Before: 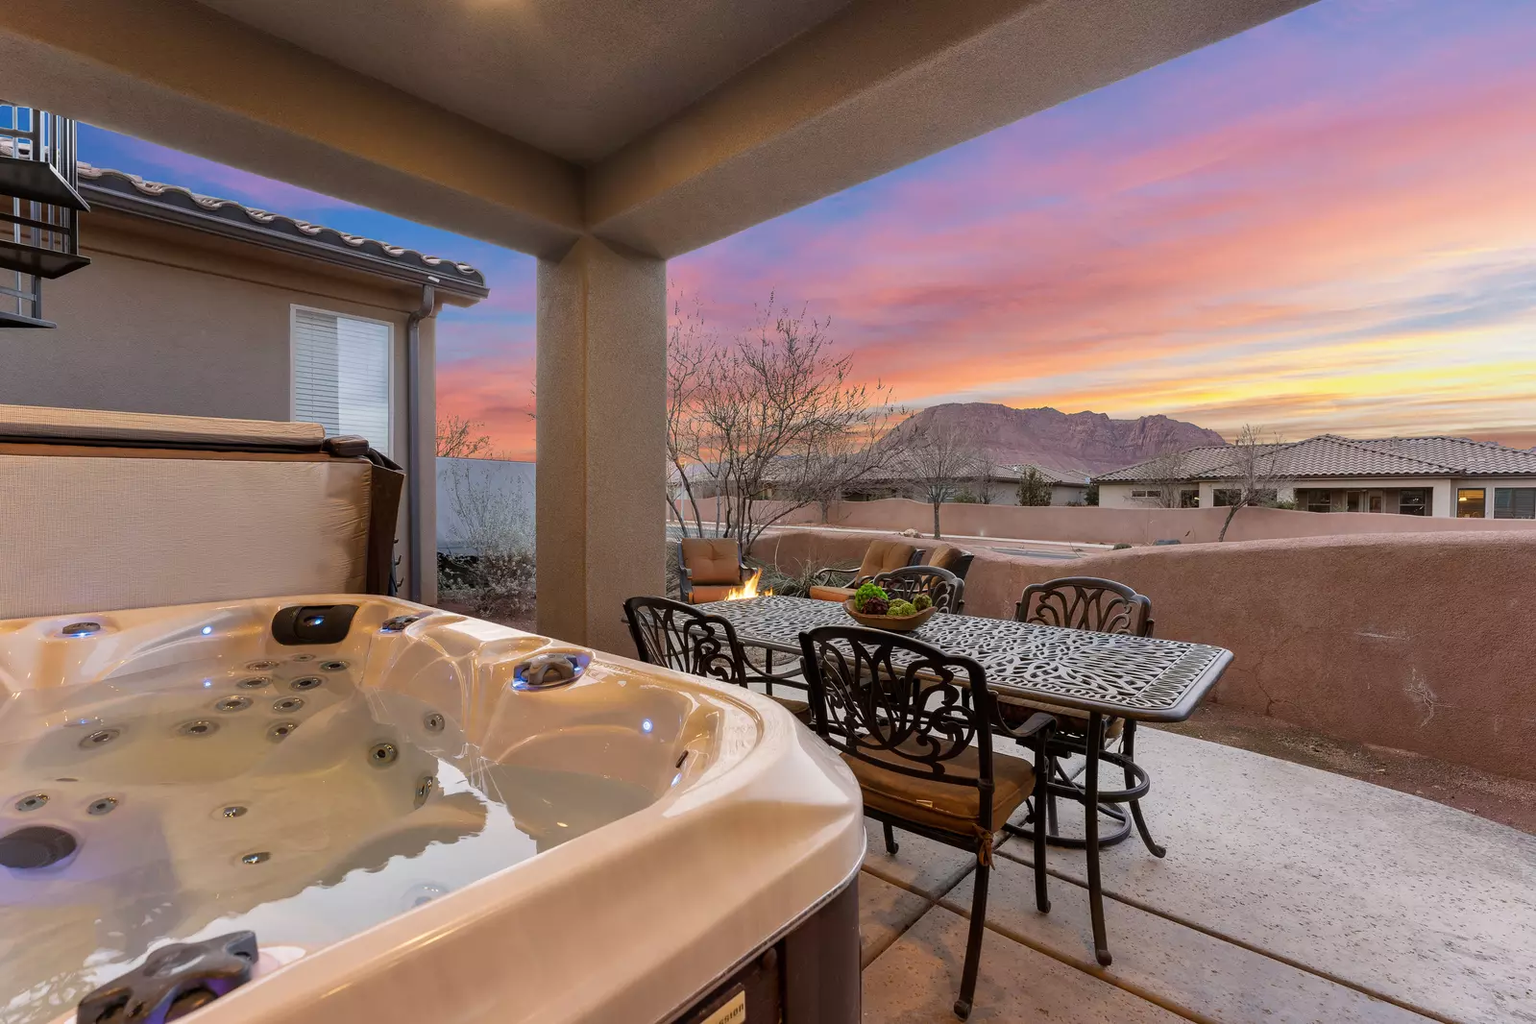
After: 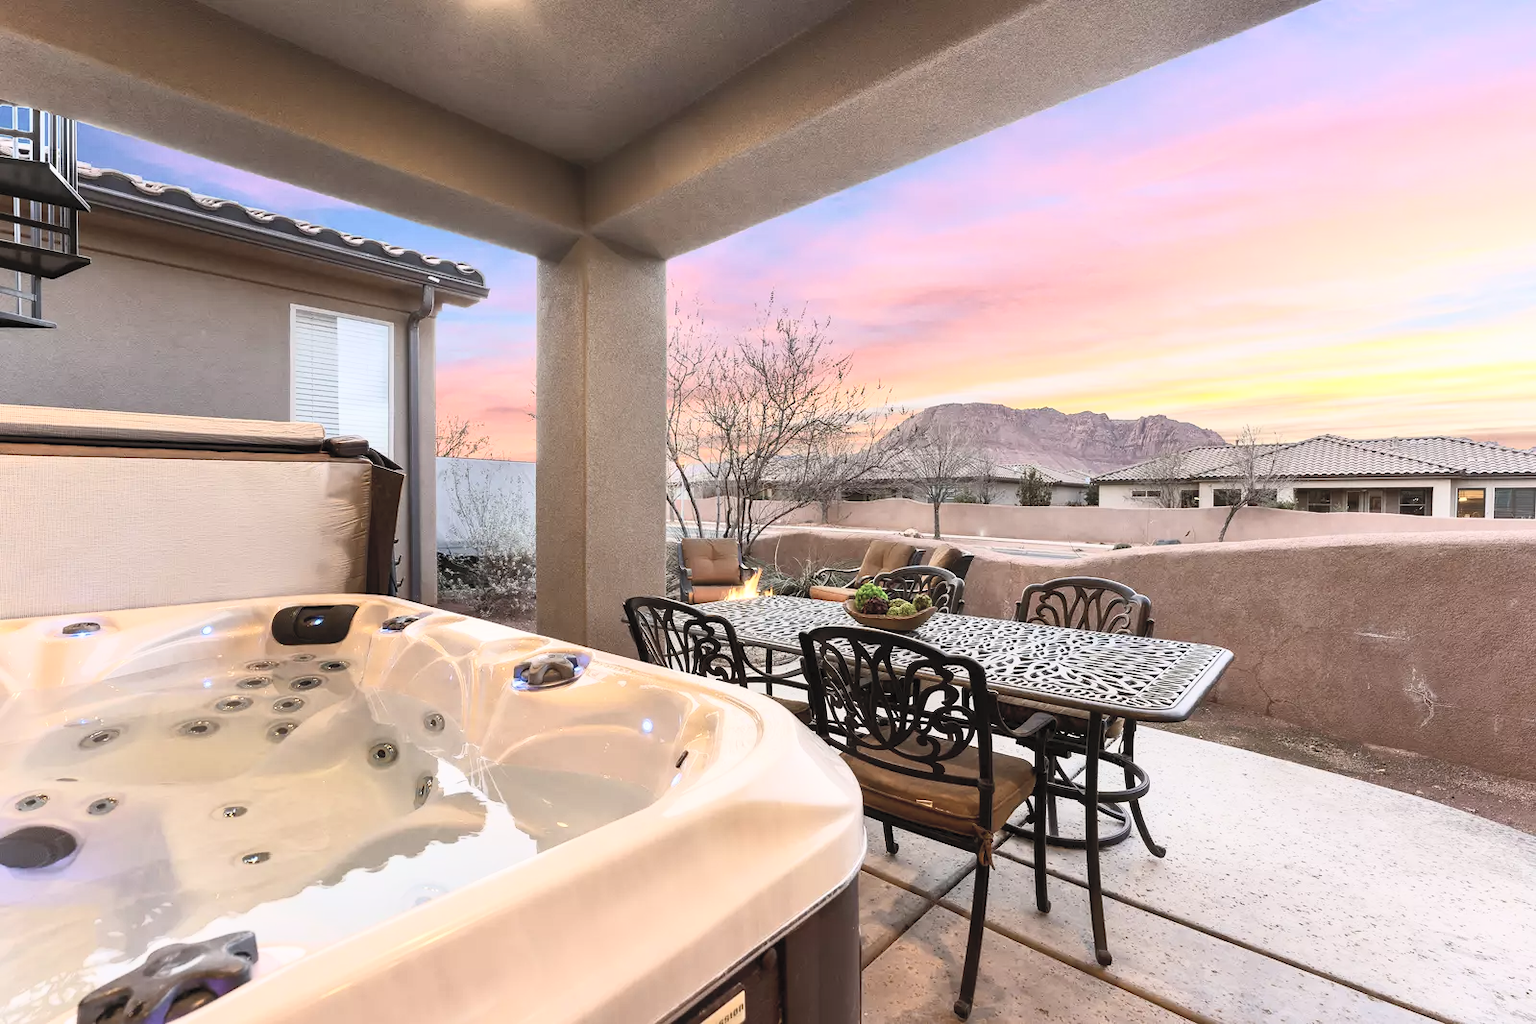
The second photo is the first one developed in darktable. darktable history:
contrast brightness saturation: contrast 0.43, brightness 0.557, saturation -0.184
